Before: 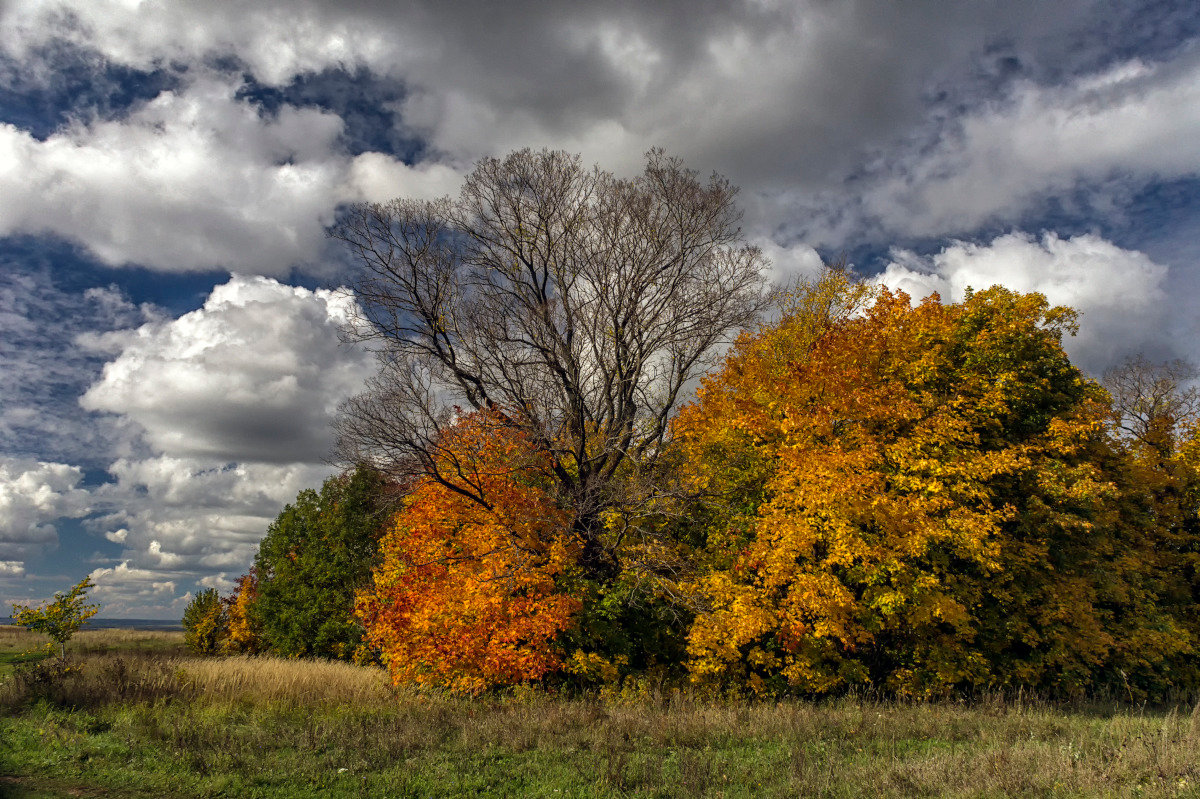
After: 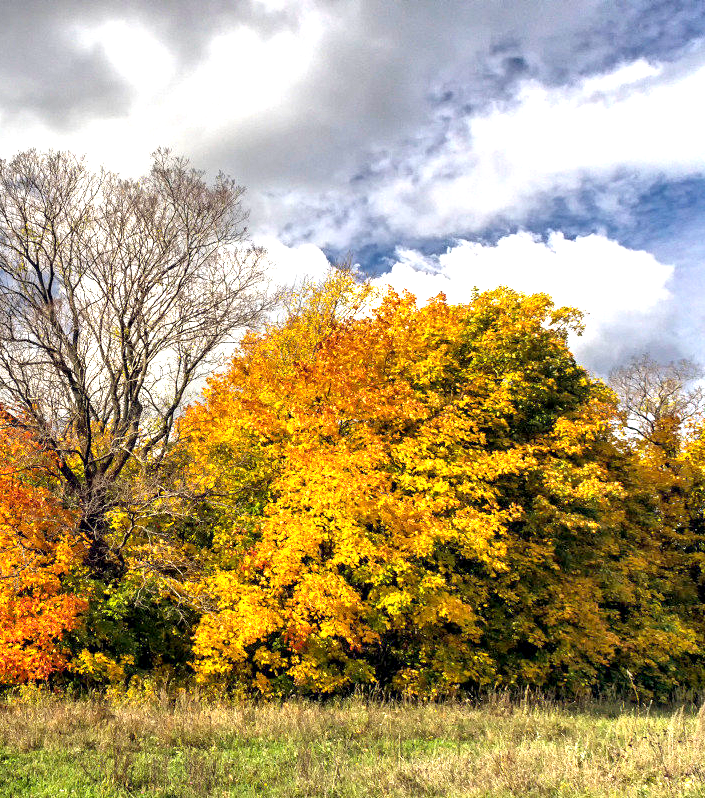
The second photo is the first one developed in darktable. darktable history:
crop: left 41.231%
exposure: black level correction 0.001, exposure 1.834 EV, compensate highlight preservation false
